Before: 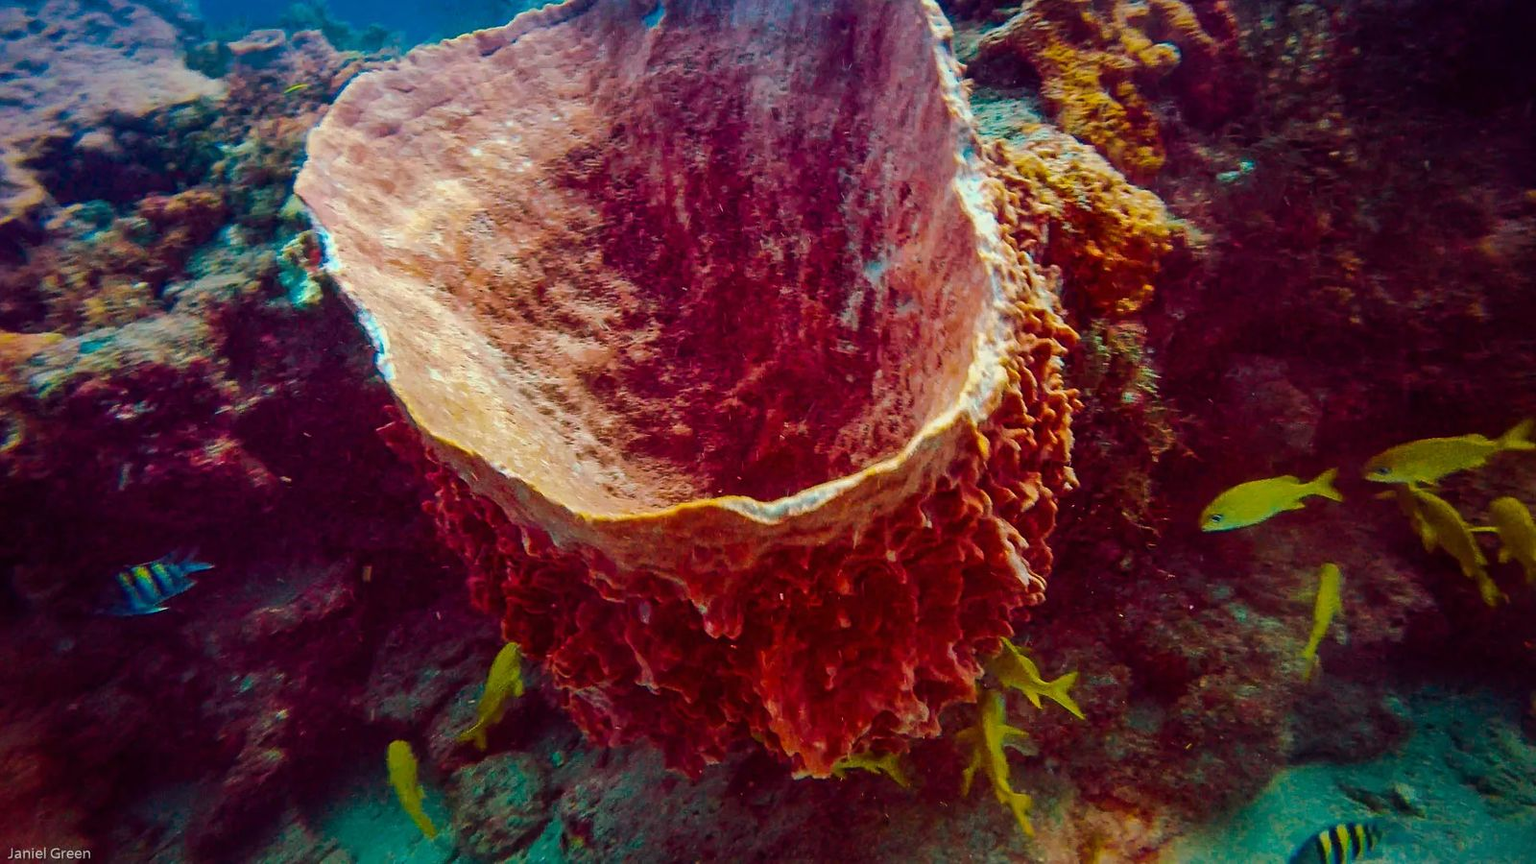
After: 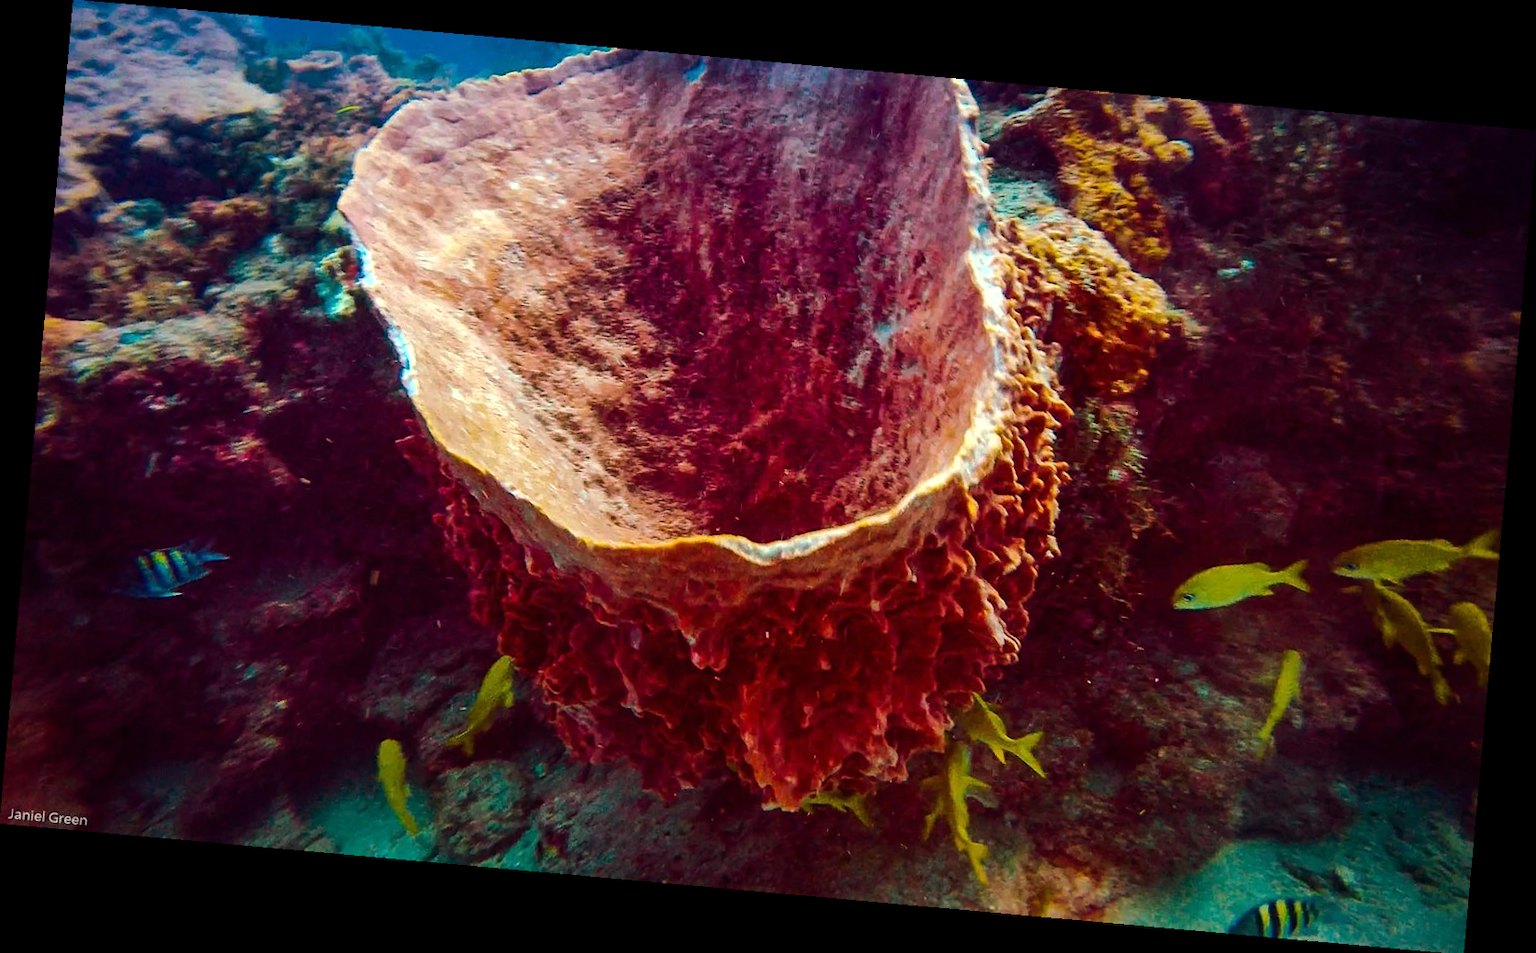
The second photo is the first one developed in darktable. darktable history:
tone equalizer: -8 EV -0.417 EV, -7 EV -0.389 EV, -6 EV -0.333 EV, -5 EV -0.222 EV, -3 EV 0.222 EV, -2 EV 0.333 EV, -1 EV 0.389 EV, +0 EV 0.417 EV, edges refinement/feathering 500, mask exposure compensation -1.57 EV, preserve details no
rotate and perspective: rotation 5.12°, automatic cropping off
